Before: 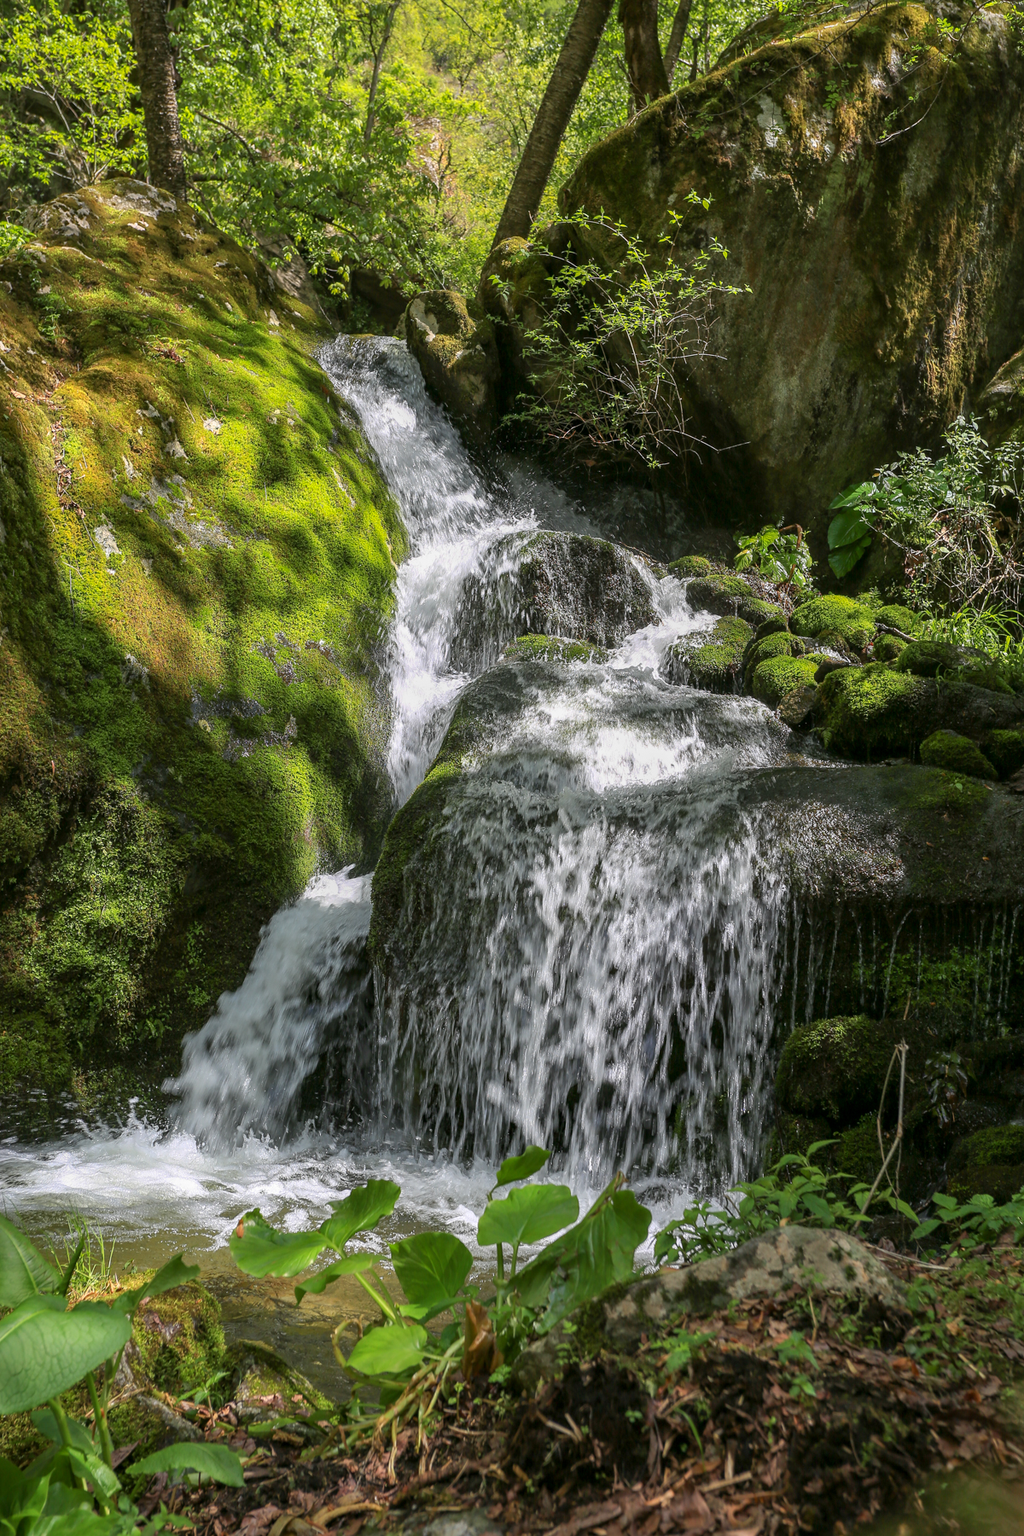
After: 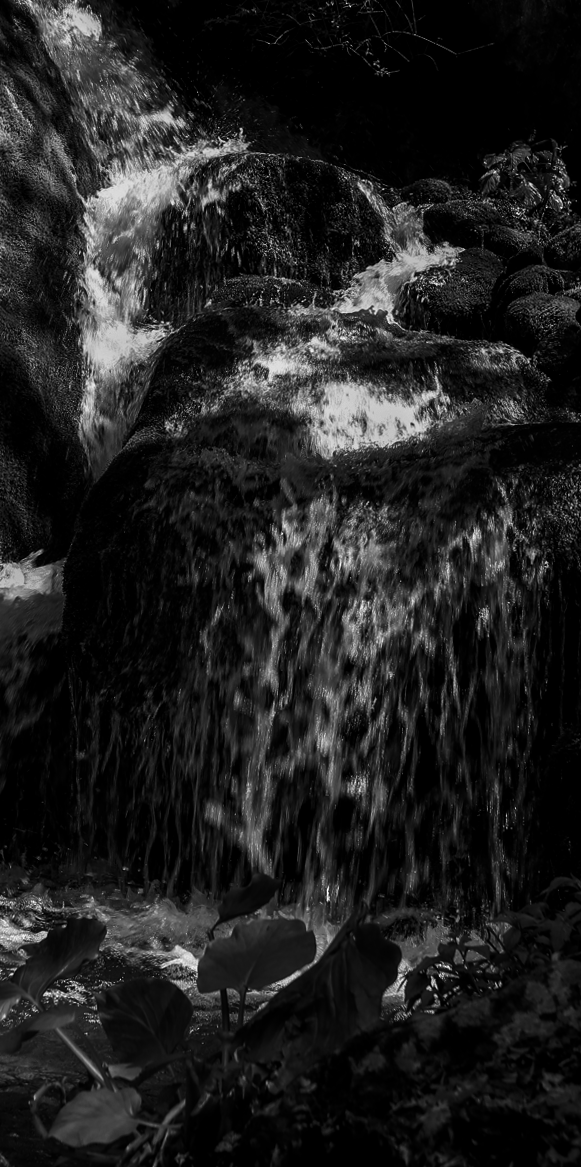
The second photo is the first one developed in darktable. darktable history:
crop: left 31.379%, top 24.658%, right 20.326%, bottom 6.628%
rotate and perspective: rotation -1.42°, crop left 0.016, crop right 0.984, crop top 0.035, crop bottom 0.965
contrast brightness saturation: contrast 0.02, brightness -1, saturation -1
exposure: black level correction 0.007, compensate highlight preservation false
